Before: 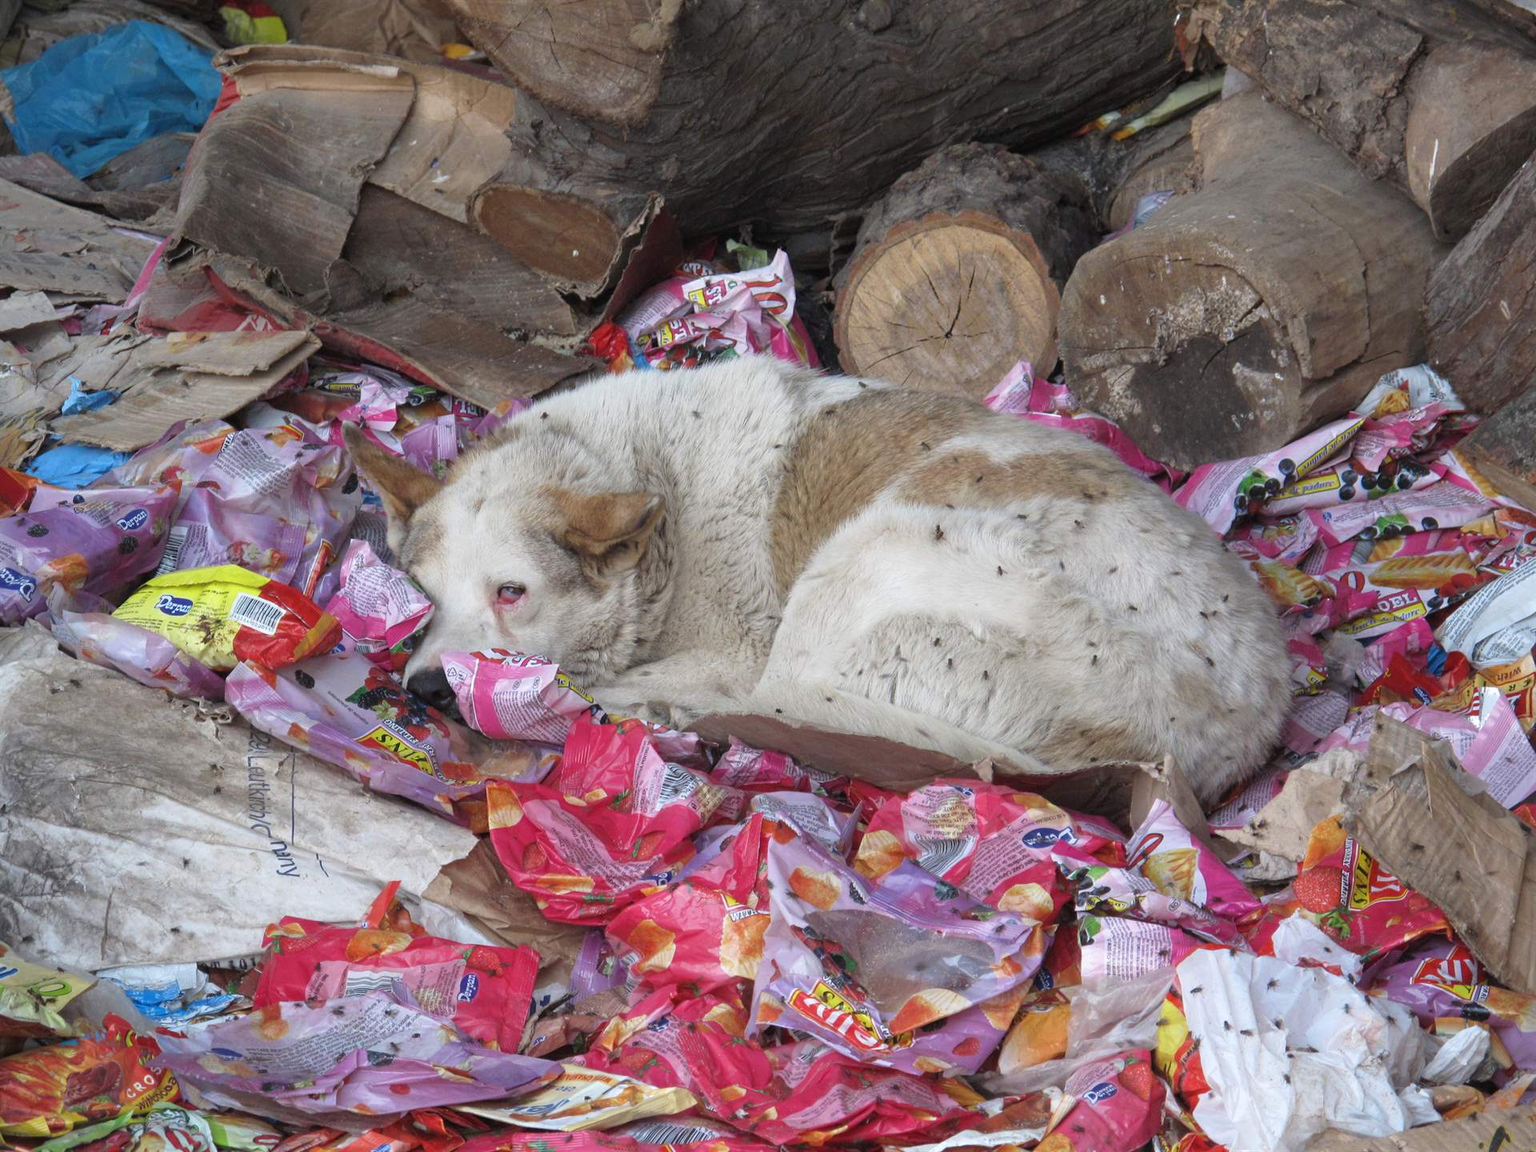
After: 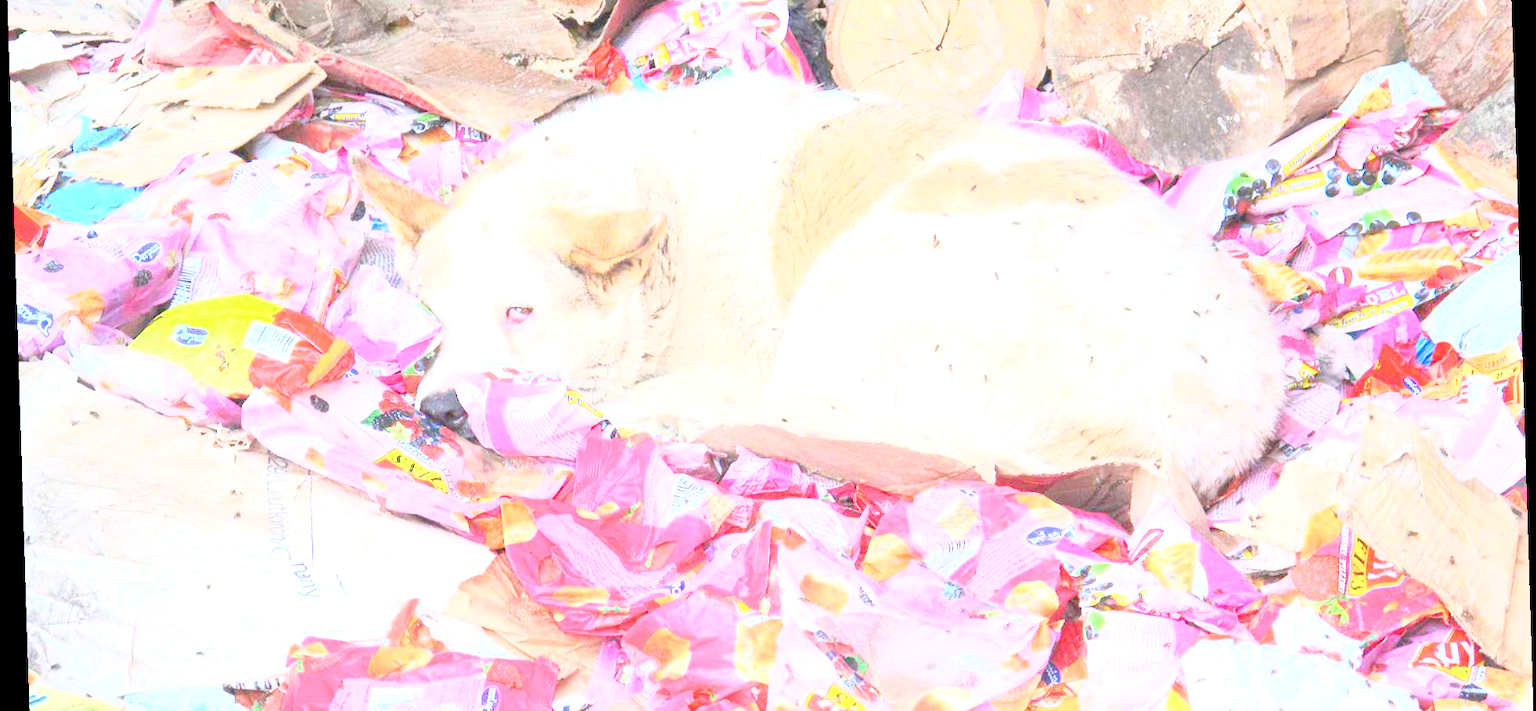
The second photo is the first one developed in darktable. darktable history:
levels: levels [0.072, 0.414, 0.976]
tone curve: curves: ch0 [(0, 0.052) (0.207, 0.35) (0.392, 0.592) (0.54, 0.803) (0.725, 0.922) (0.99, 0.974)], color space Lab, independent channels, preserve colors none
exposure: exposure 1.15 EV, compensate highlight preservation false
rotate and perspective: rotation -1.77°, lens shift (horizontal) 0.004, automatic cropping off
crop and rotate: top 25.357%, bottom 13.942%
color balance rgb: perceptual saturation grading › global saturation 25%, perceptual saturation grading › highlights -50%, perceptual saturation grading › shadows 30%, perceptual brilliance grading › global brilliance 12%, global vibrance 20%
